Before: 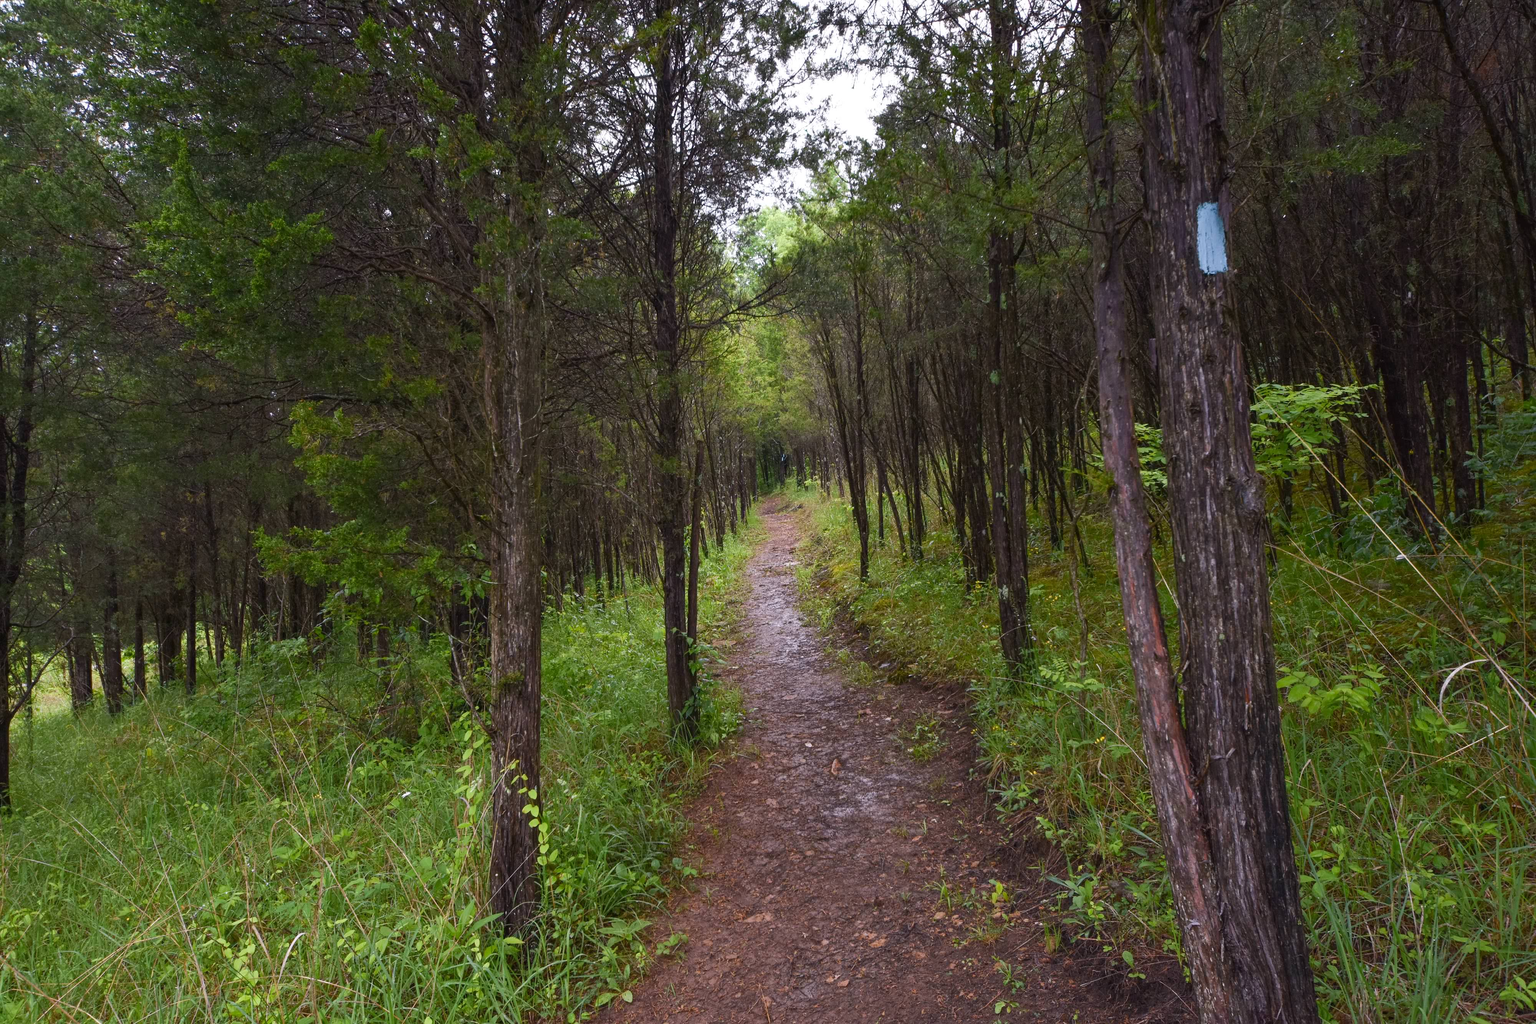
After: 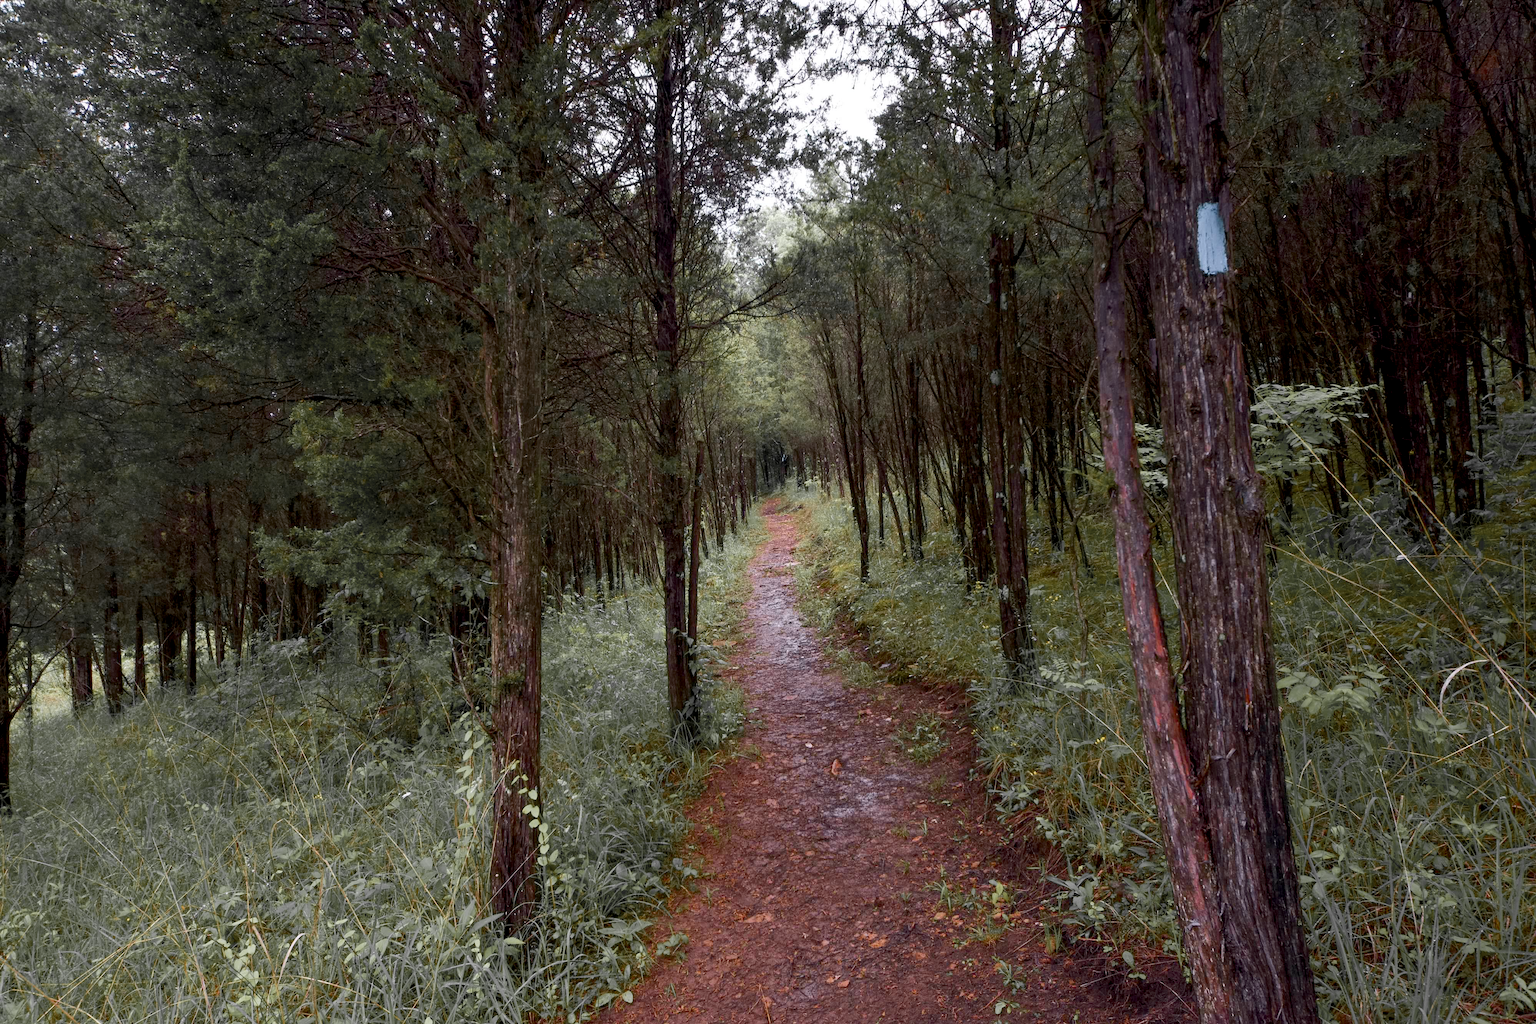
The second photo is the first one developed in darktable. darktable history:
color zones: curves: ch1 [(0, 0.679) (0.143, 0.647) (0.286, 0.261) (0.378, -0.011) (0.571, 0.396) (0.714, 0.399) (0.857, 0.406) (1, 0.679)]
exposure: black level correction 0.009, compensate highlight preservation false
